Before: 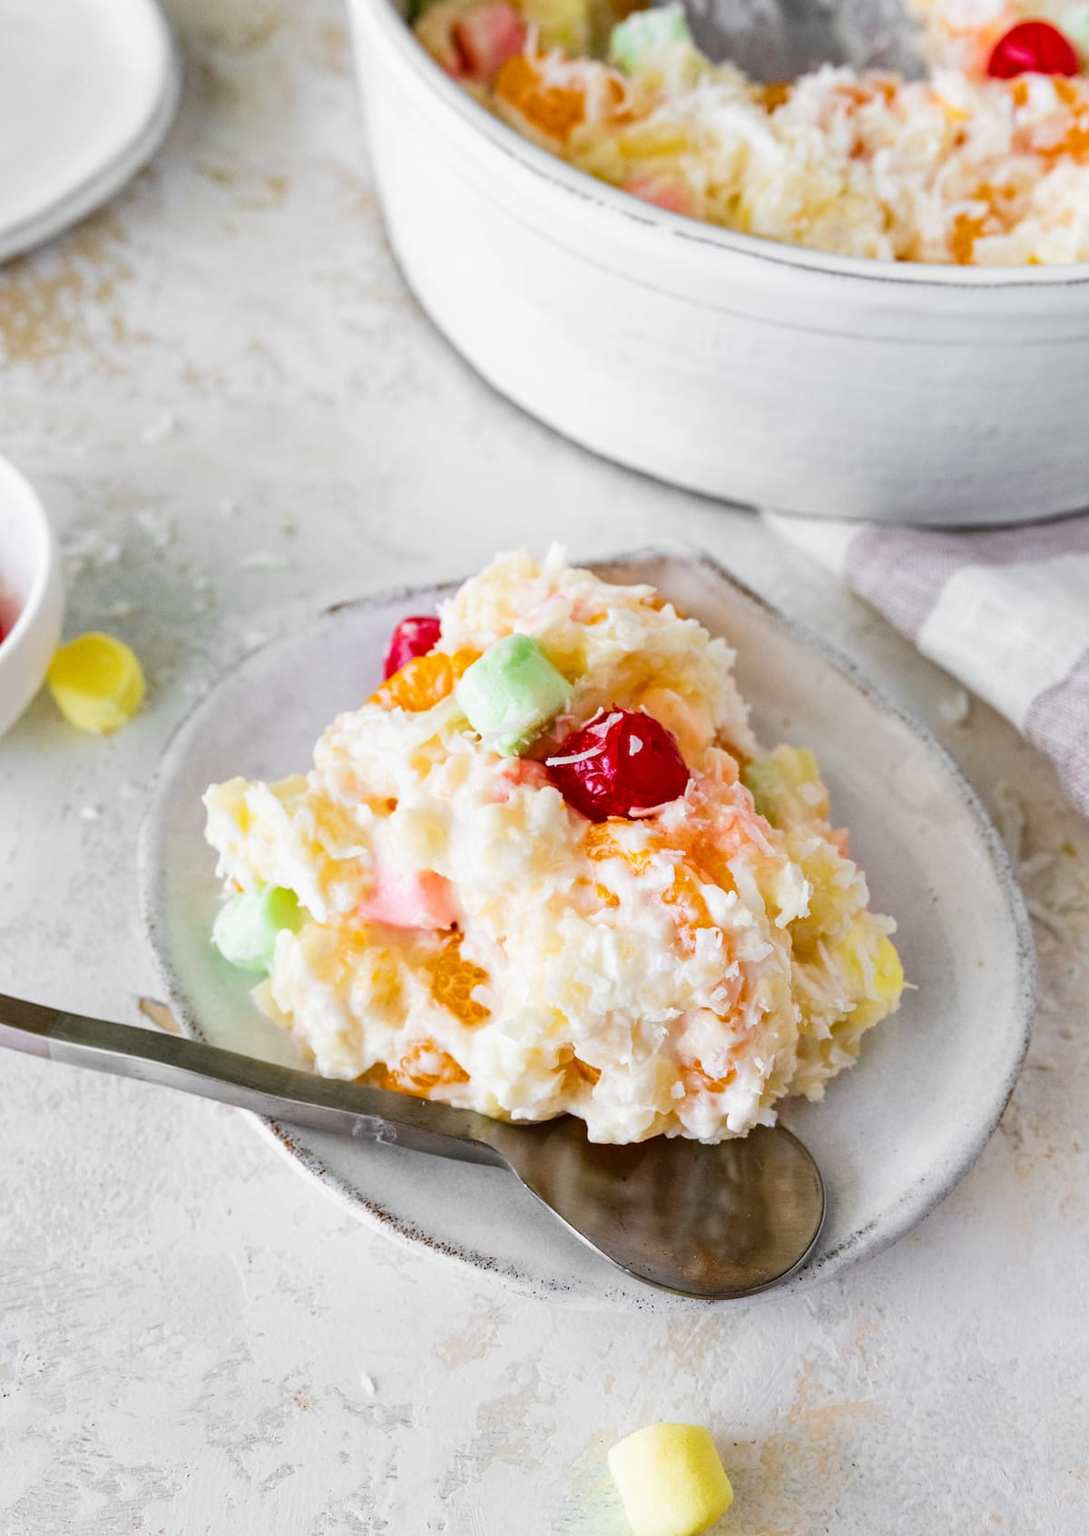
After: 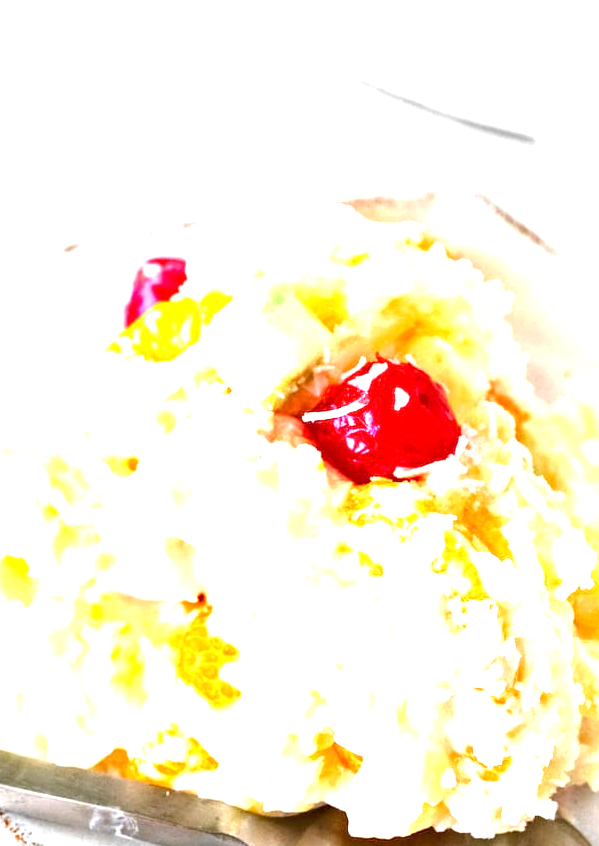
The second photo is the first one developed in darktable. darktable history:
crop: left 25%, top 25%, right 25%, bottom 25%
exposure: black level correction 0.001, exposure 1.822 EV, compensate exposure bias true, compensate highlight preservation false
